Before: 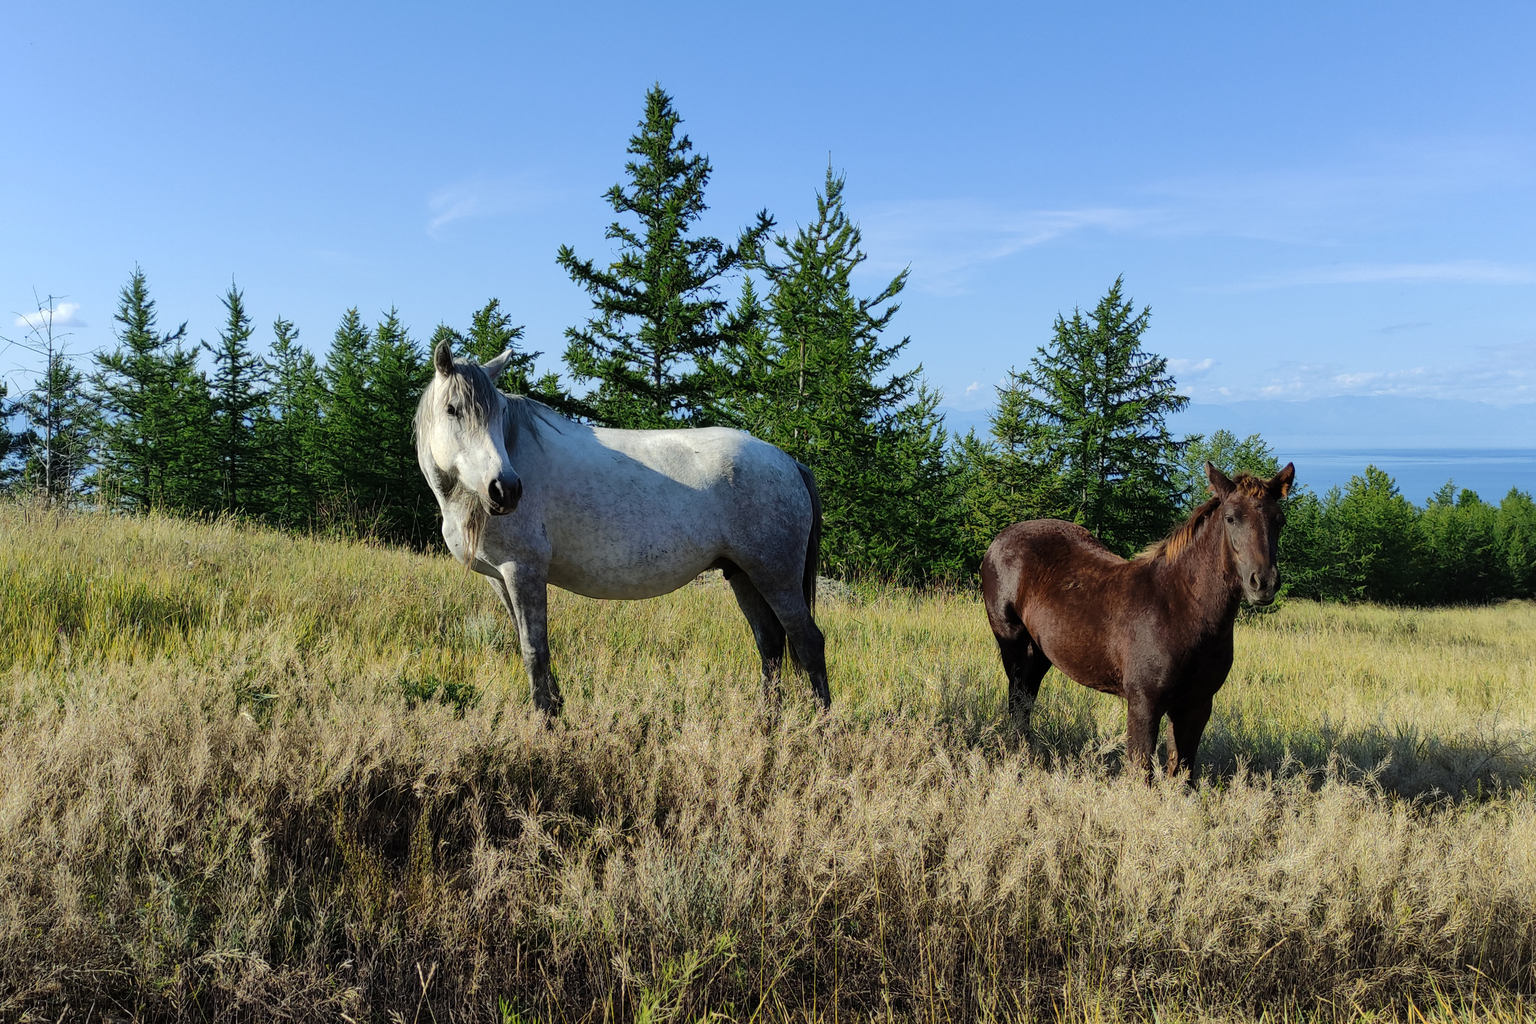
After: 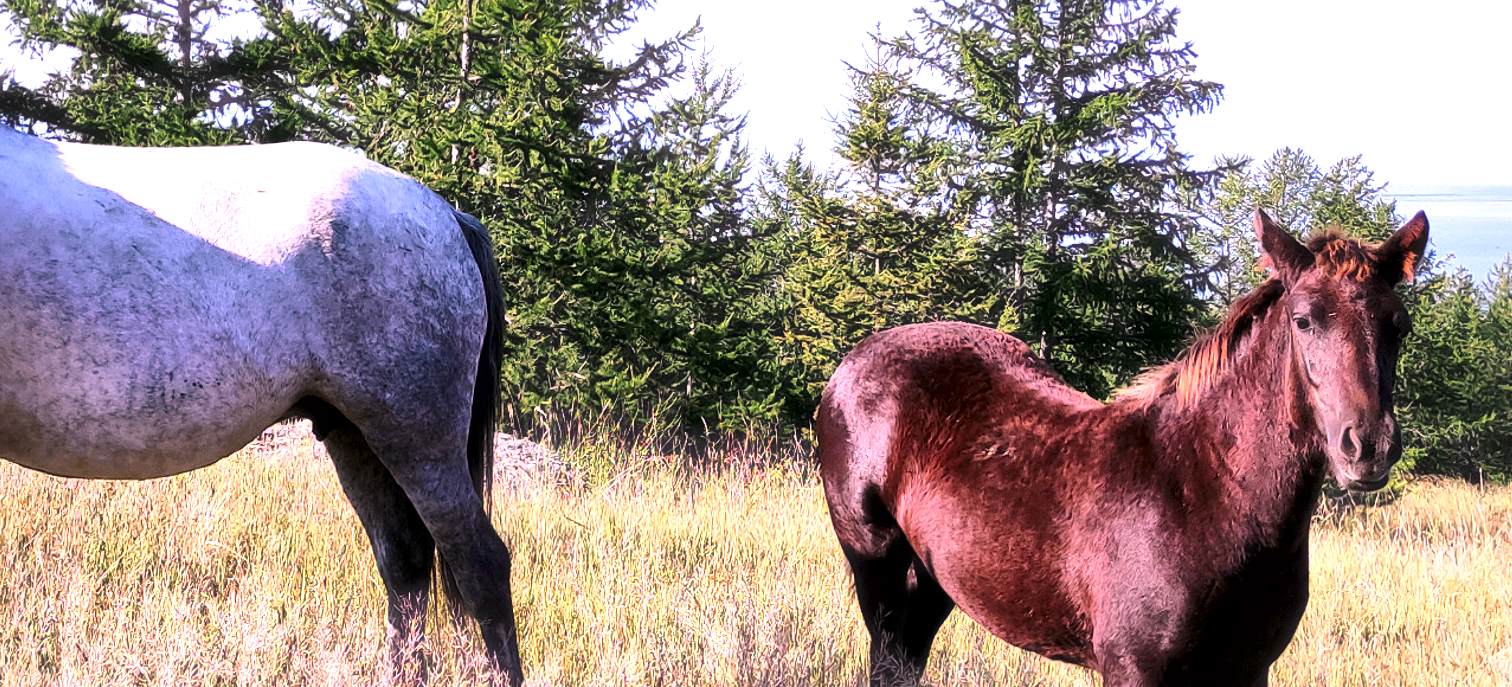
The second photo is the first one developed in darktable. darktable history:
crop: left 36.667%, top 34.61%, right 12.91%, bottom 31.022%
haze removal: strength -0.109, compatibility mode true
contrast brightness saturation: contrast 0.06, brightness -0.01, saturation -0.227
exposure: black level correction 0, exposure 1.199 EV, compensate exposure bias true, compensate highlight preservation false
color correction: highlights a* 19.33, highlights b* -11.98, saturation 1.64
local contrast: mode bilateral grid, contrast 71, coarseness 76, detail 181%, midtone range 0.2
tone equalizer: on, module defaults
